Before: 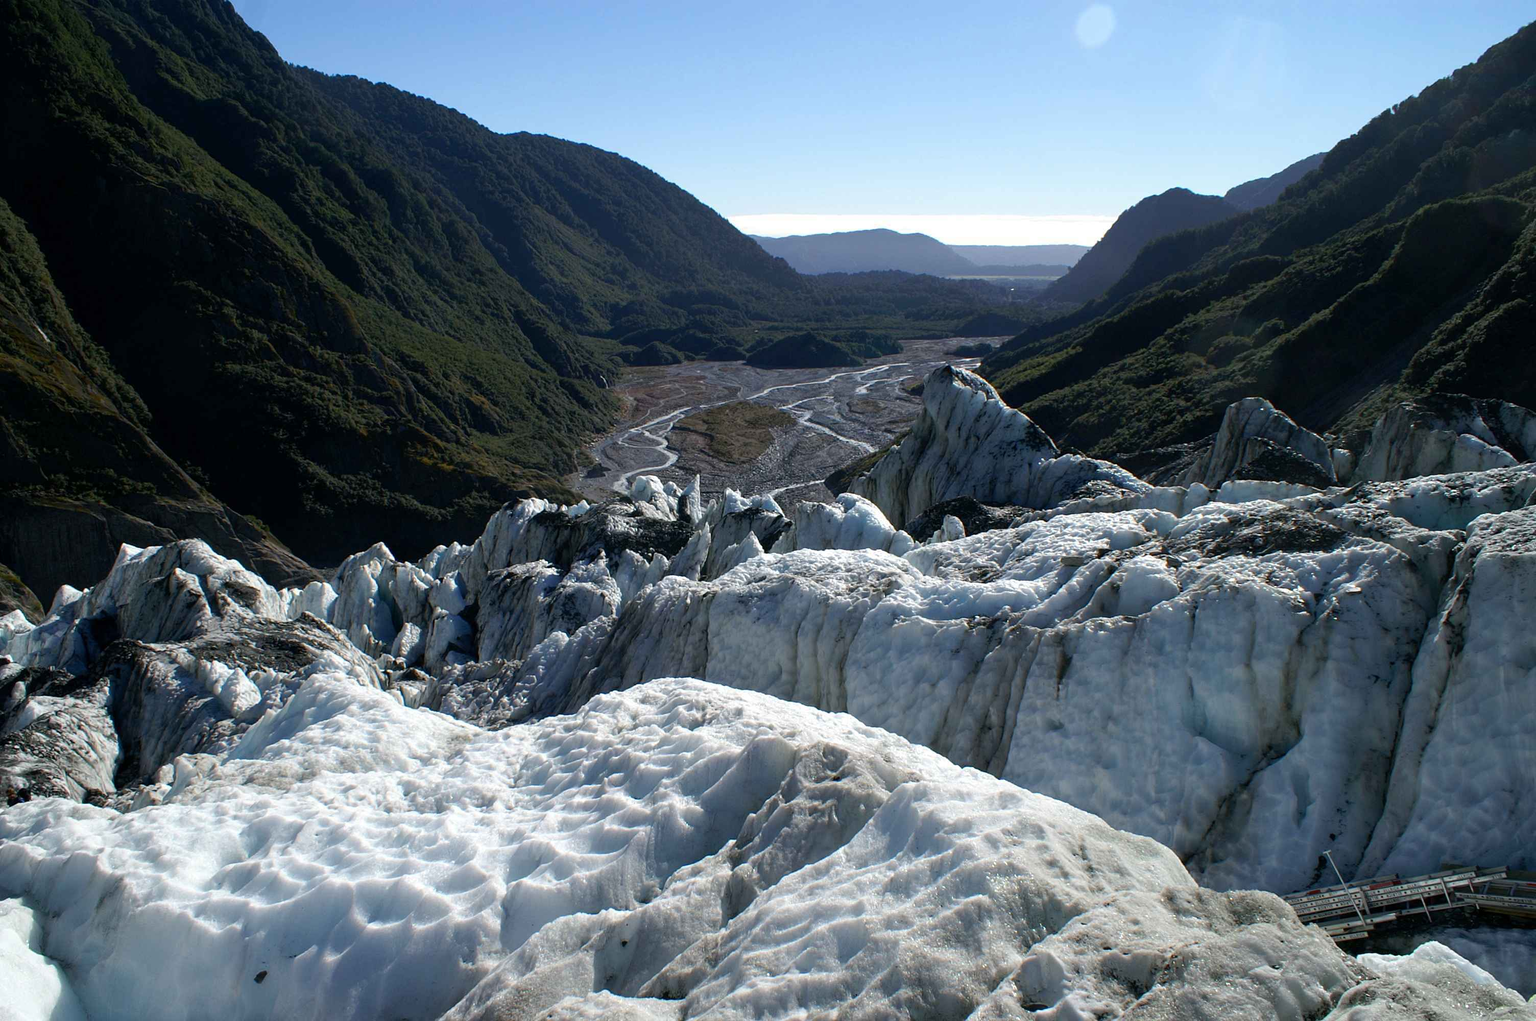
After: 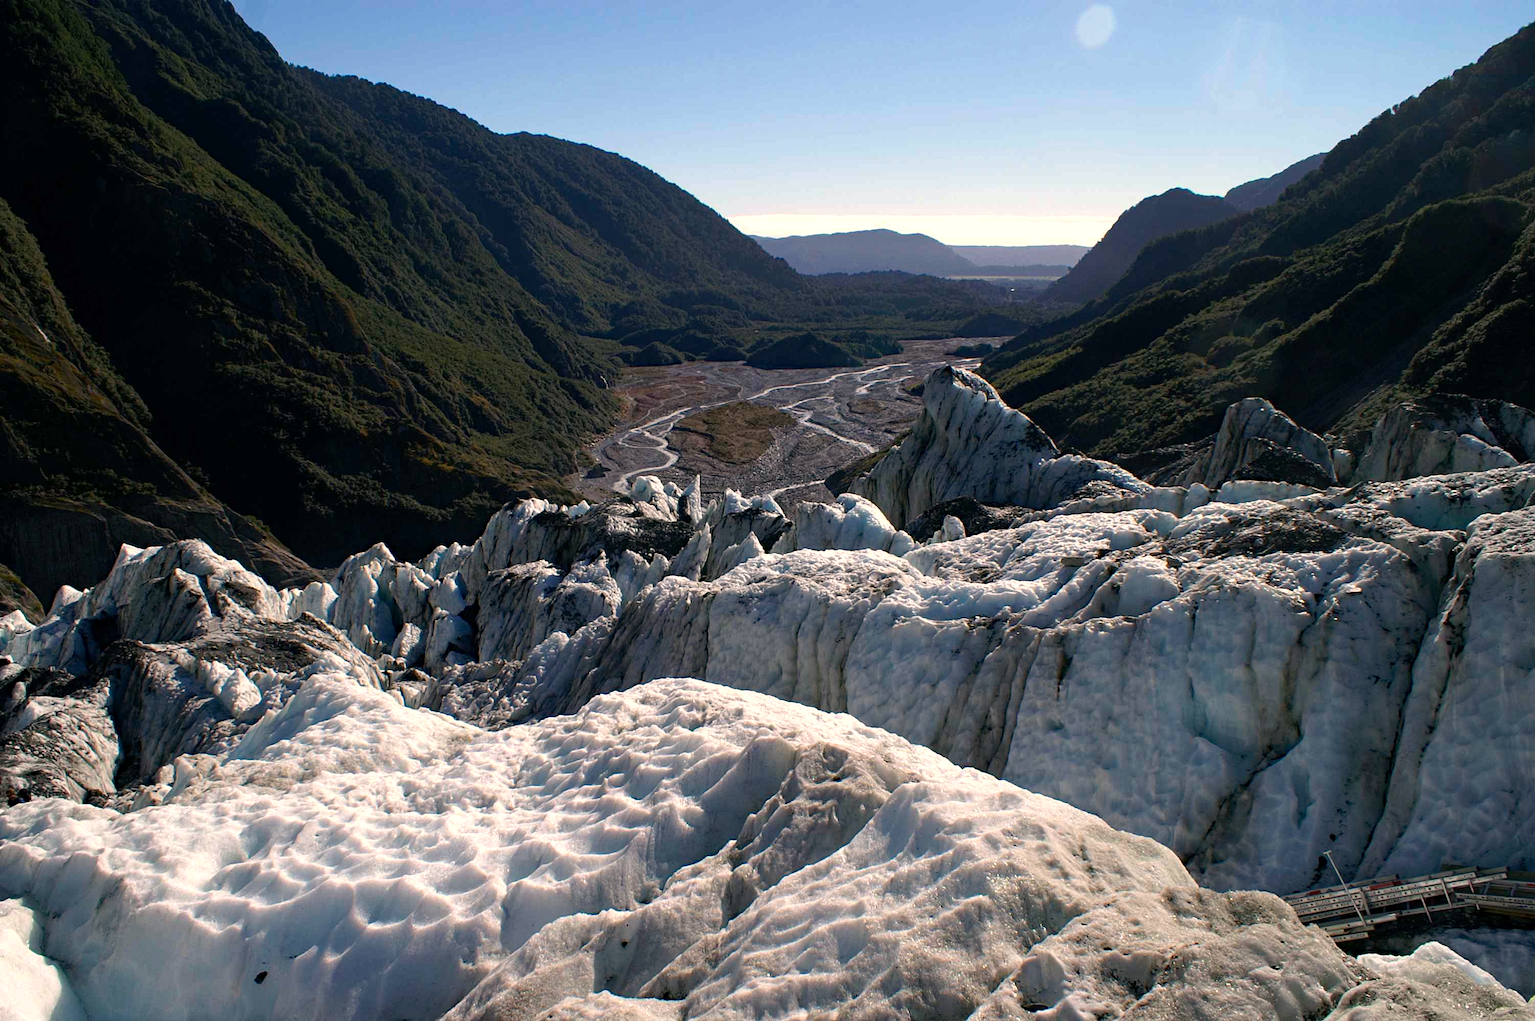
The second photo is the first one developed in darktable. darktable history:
haze removal: strength 0.29, distance 0.25, compatibility mode true, adaptive false
white balance: red 1.127, blue 0.943
